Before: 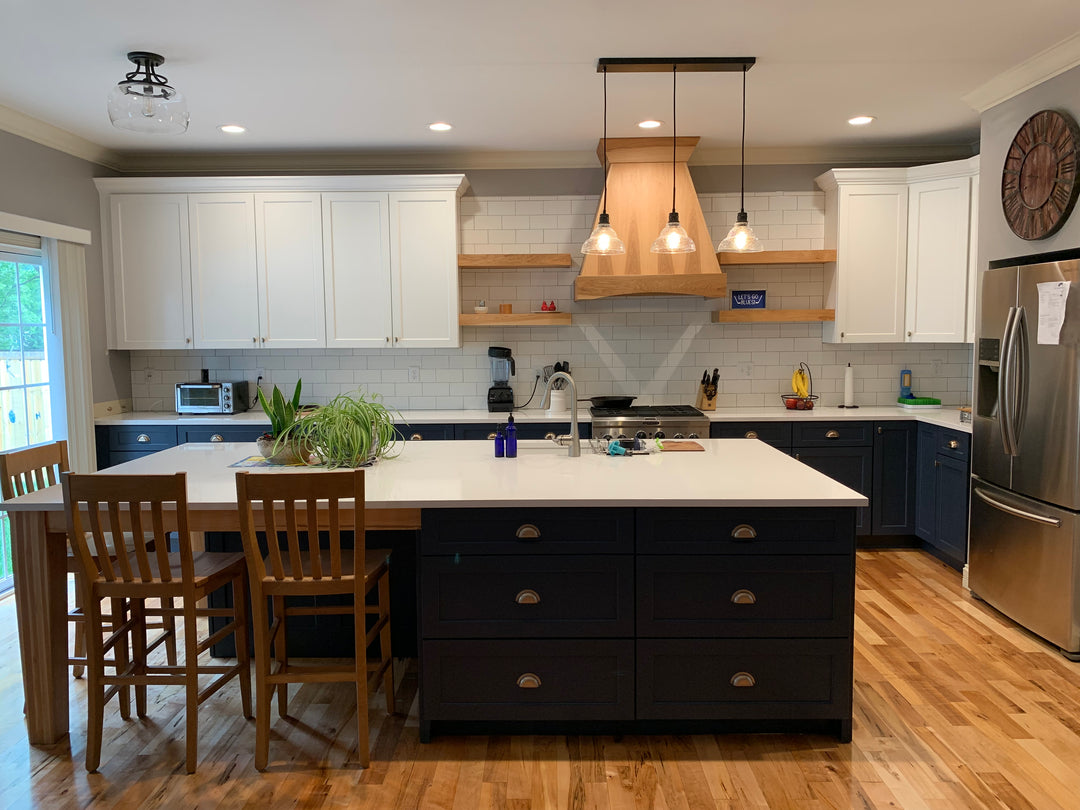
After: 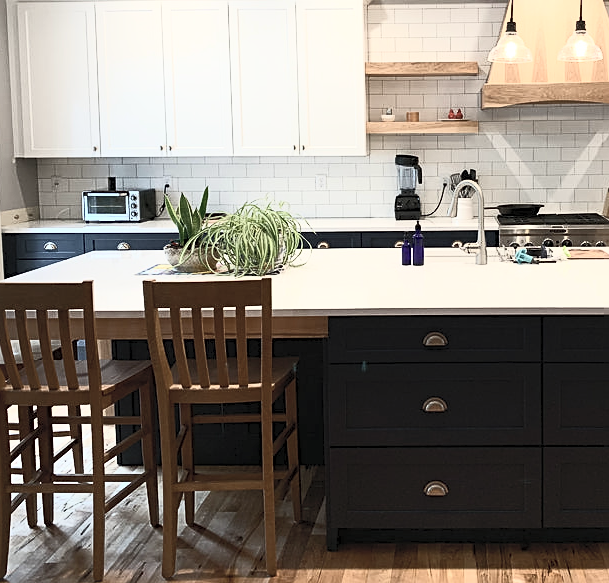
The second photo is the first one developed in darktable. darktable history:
sharpen: on, module defaults
crop: left 8.684%, top 23.789%, right 34.892%, bottom 4.138%
contrast brightness saturation: contrast 0.587, brightness 0.569, saturation -0.333
